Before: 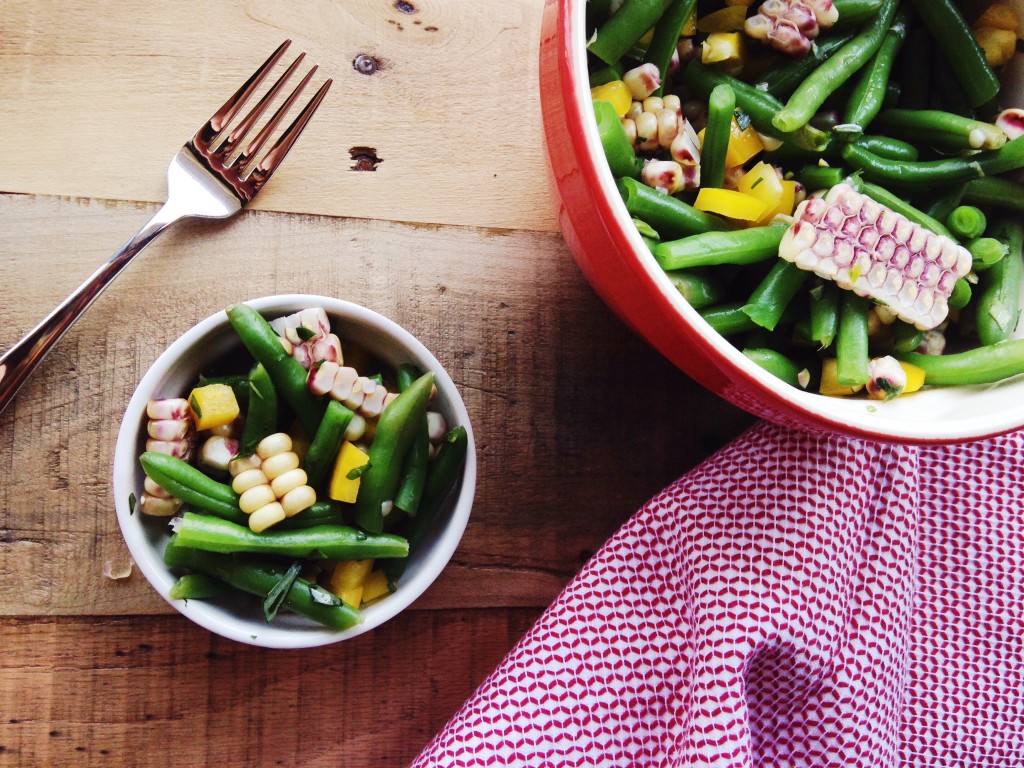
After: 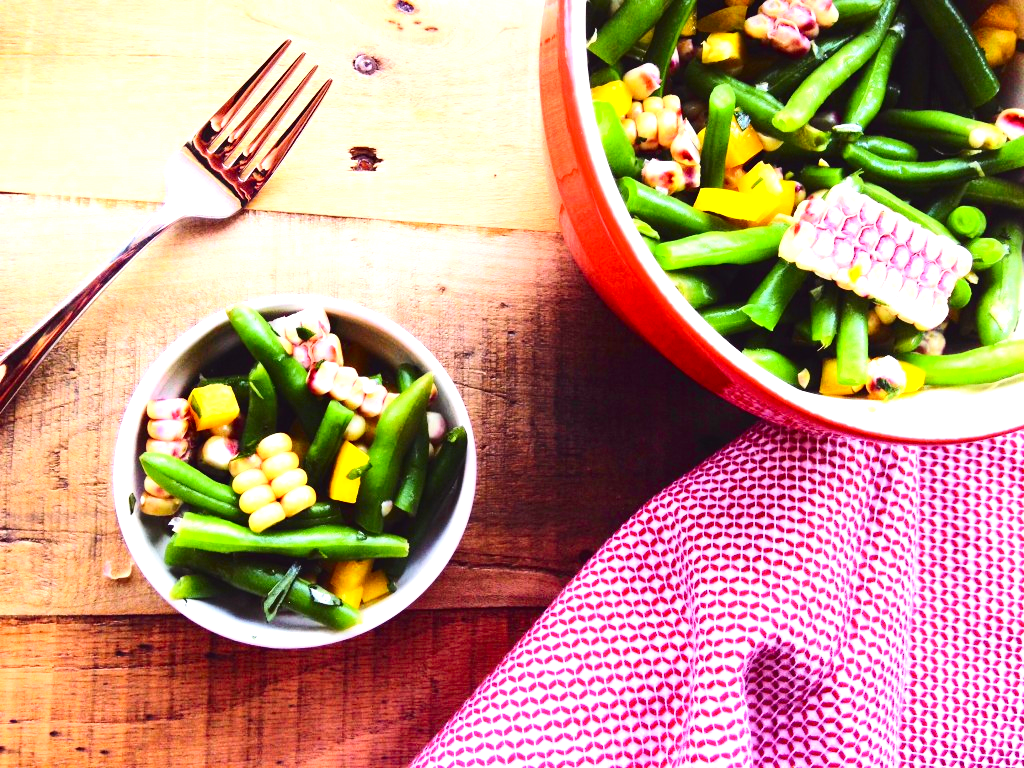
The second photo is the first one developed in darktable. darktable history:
exposure: exposure 1 EV, compensate highlight preservation false
tone curve: curves: ch0 [(0, 0.023) (0.103, 0.087) (0.295, 0.297) (0.445, 0.531) (0.553, 0.665) (0.735, 0.843) (0.994, 1)]; ch1 [(0, 0) (0.414, 0.395) (0.447, 0.447) (0.485, 0.495) (0.512, 0.523) (0.542, 0.581) (0.581, 0.632) (0.646, 0.715) (1, 1)]; ch2 [(0, 0) (0.369, 0.388) (0.449, 0.431) (0.478, 0.471) (0.516, 0.517) (0.579, 0.624) (0.674, 0.775) (1, 1)], color space Lab, independent channels, preserve colors none
